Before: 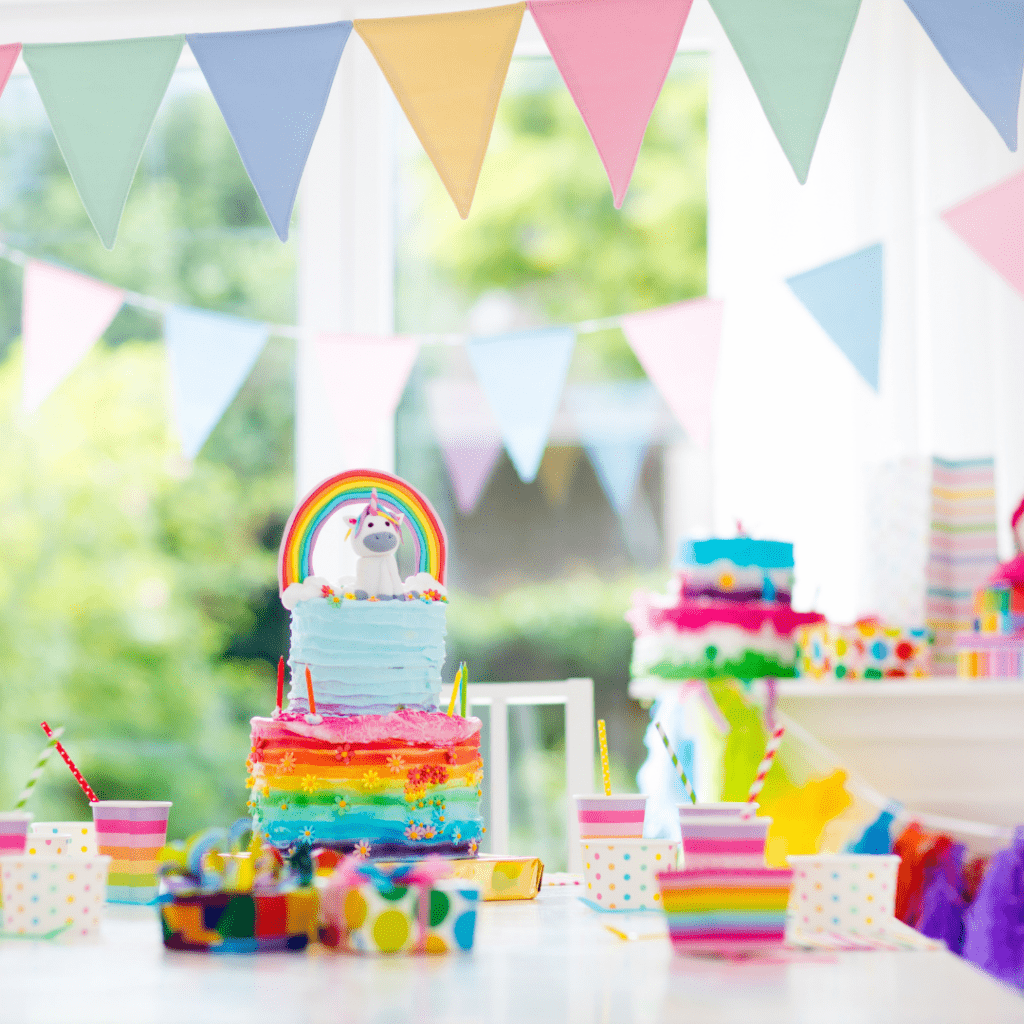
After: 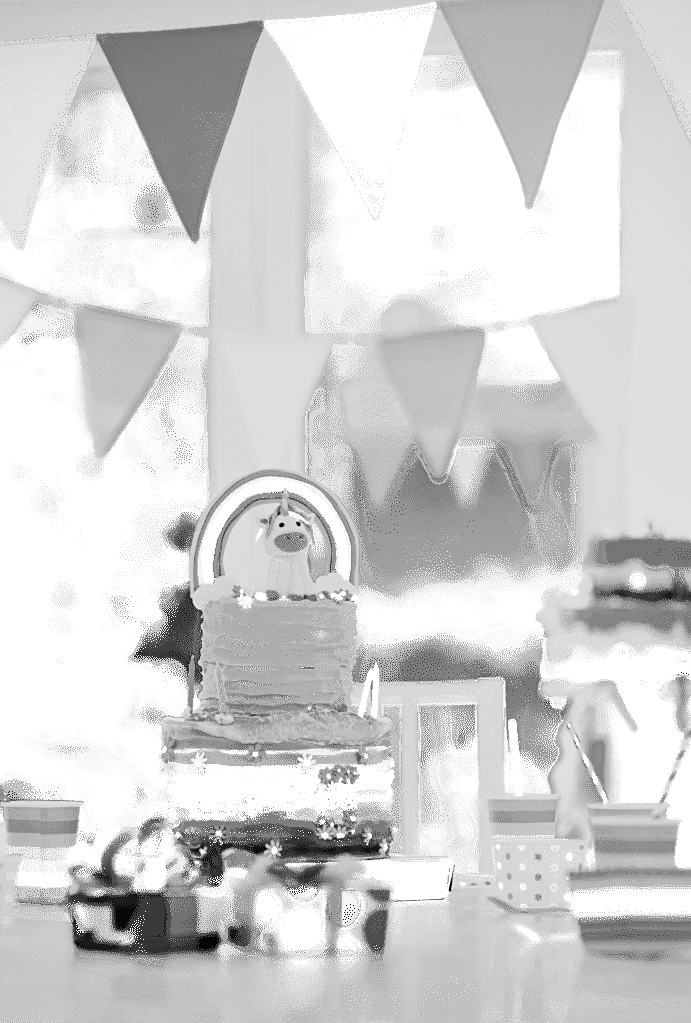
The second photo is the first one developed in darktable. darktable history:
filmic rgb: black relative exposure -7.65 EV, white relative exposure 4.56 EV, threshold 6 EV, hardness 3.61, enable highlight reconstruction true
exposure: black level correction 0, exposure 0.498 EV, compensate highlight preservation false
sharpen: on, module defaults
contrast equalizer: y [[0.545, 0.572, 0.59, 0.59, 0.571, 0.545], [0.5 ×6], [0.5 ×6], [0 ×6], [0 ×6]], mix 0.305
crop and rotate: left 8.764%, right 23.658%
contrast brightness saturation: brightness -0.099
color zones: curves: ch0 [(0, 0.554) (0.146, 0.662) (0.293, 0.86) (0.503, 0.774) (0.637, 0.106) (0.74, 0.072) (0.866, 0.488) (0.998, 0.569)]; ch1 [(0, 0) (0.143, 0) (0.286, 0) (0.429, 0) (0.571, 0) (0.714, 0) (0.857, 0)]
vignetting: brightness -0.209, unbound false
